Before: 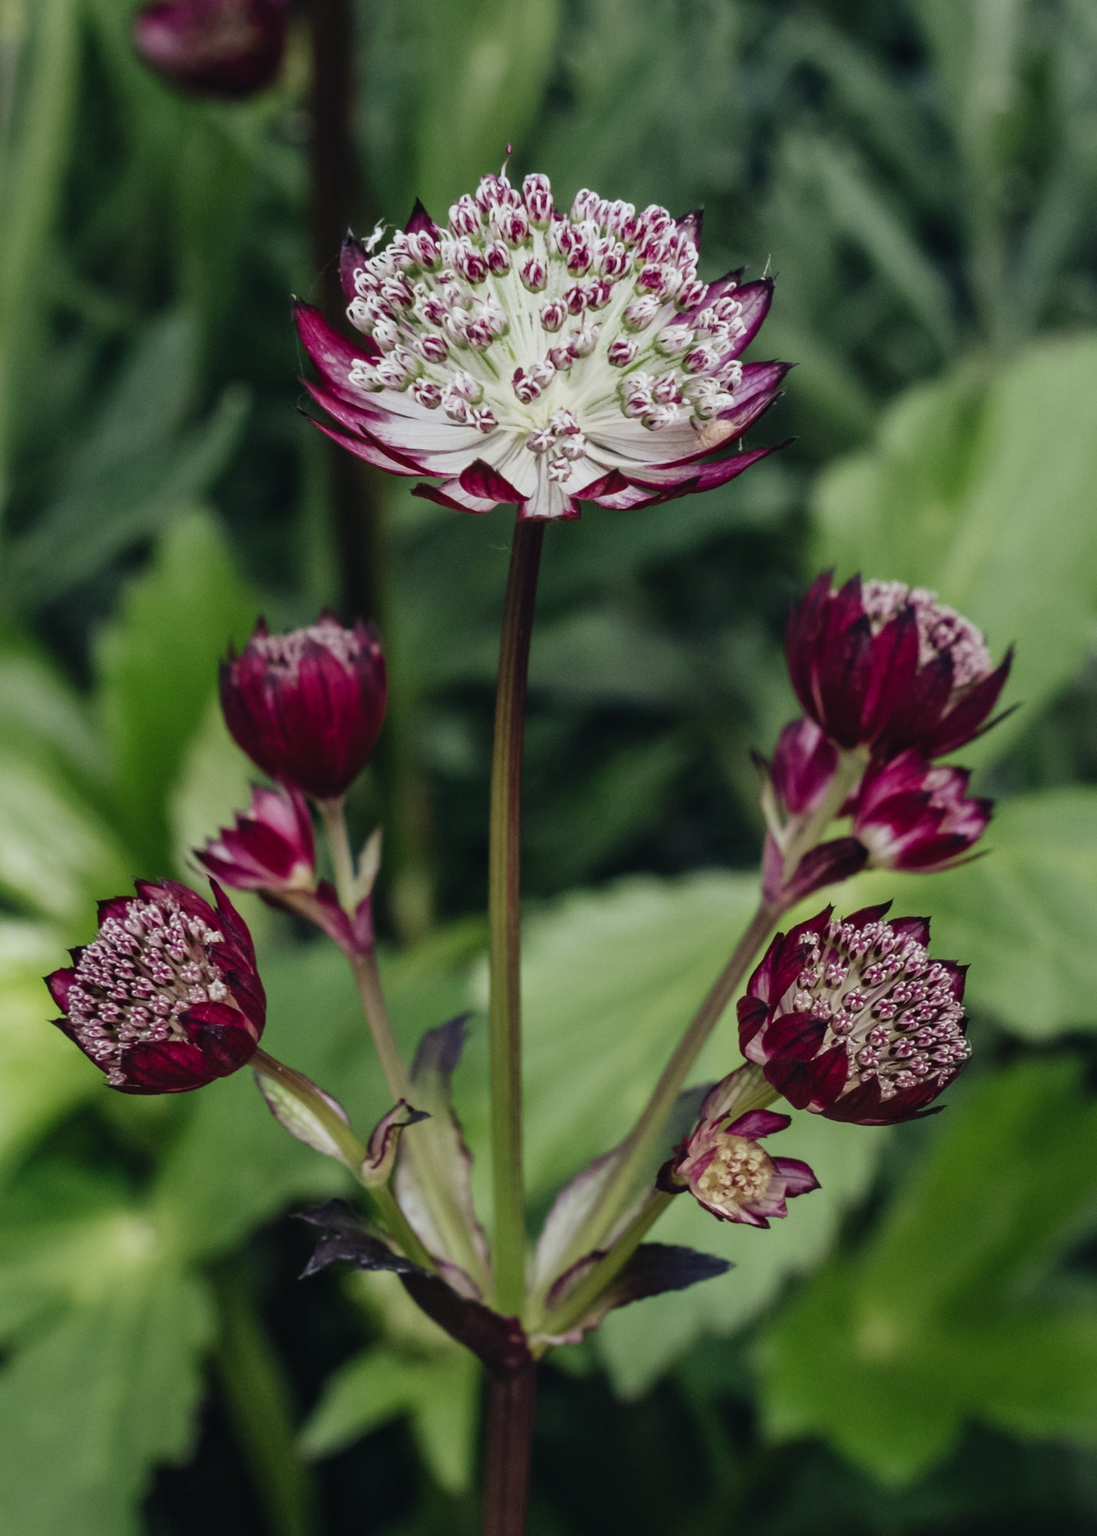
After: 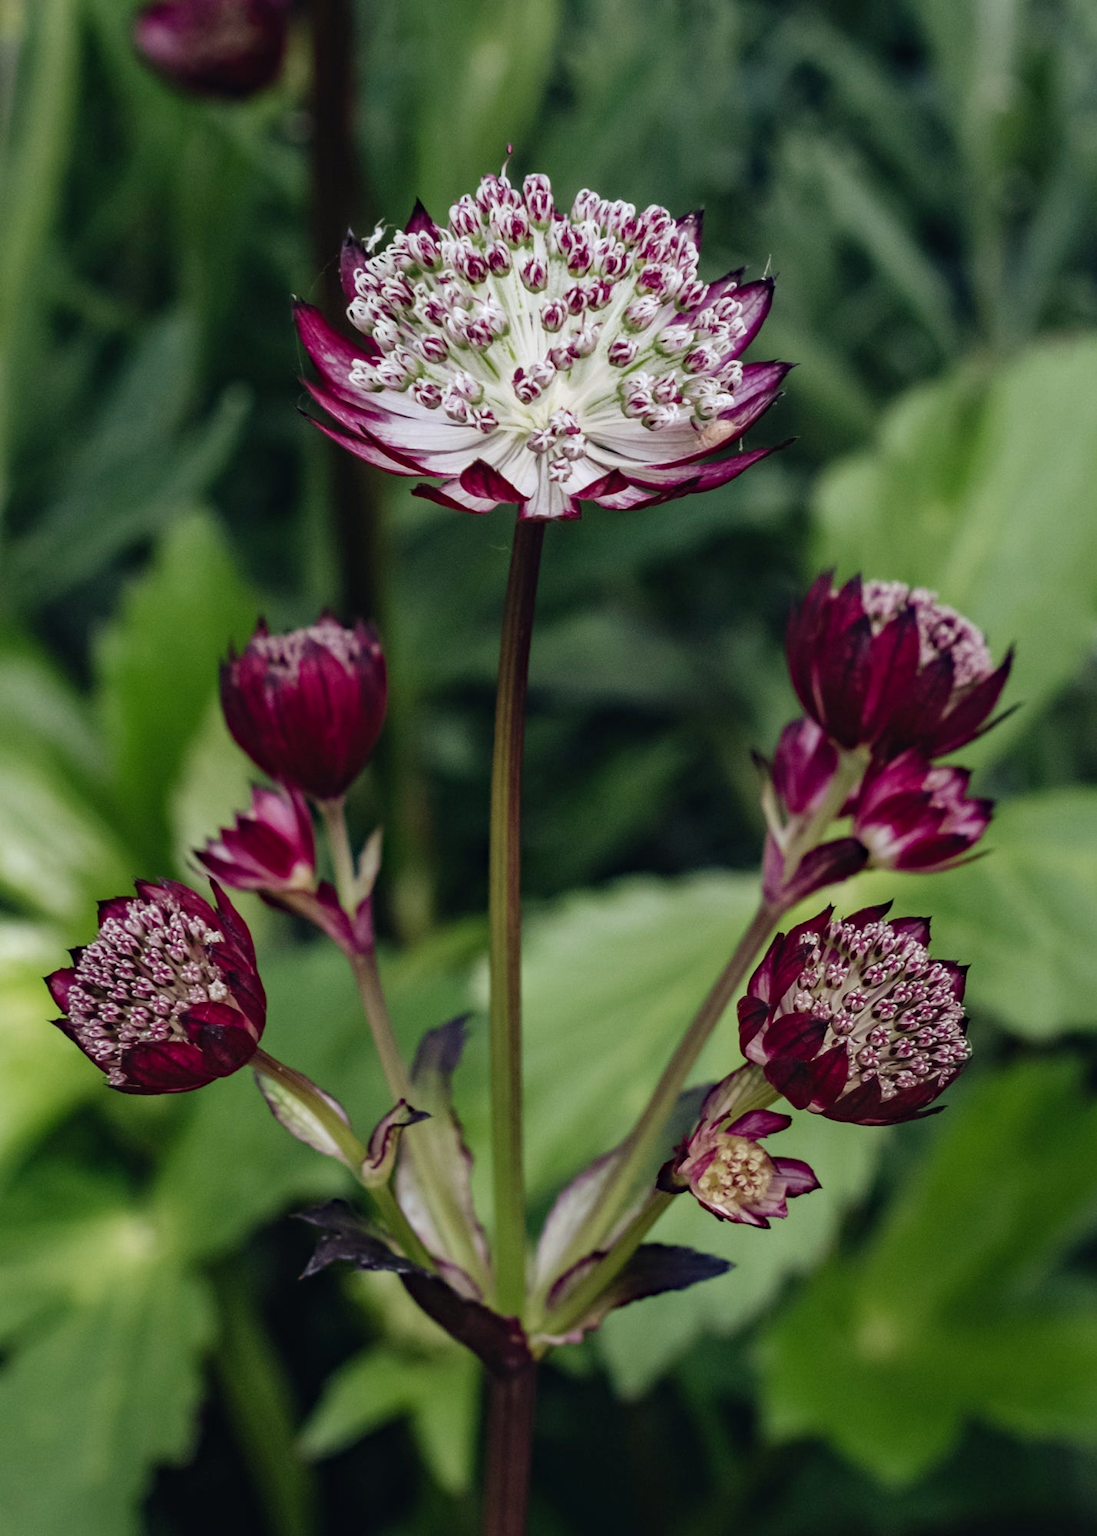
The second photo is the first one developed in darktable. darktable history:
haze removal: compatibility mode true, adaptive false
tone equalizer: edges refinement/feathering 500, mask exposure compensation -1.57 EV, preserve details no
